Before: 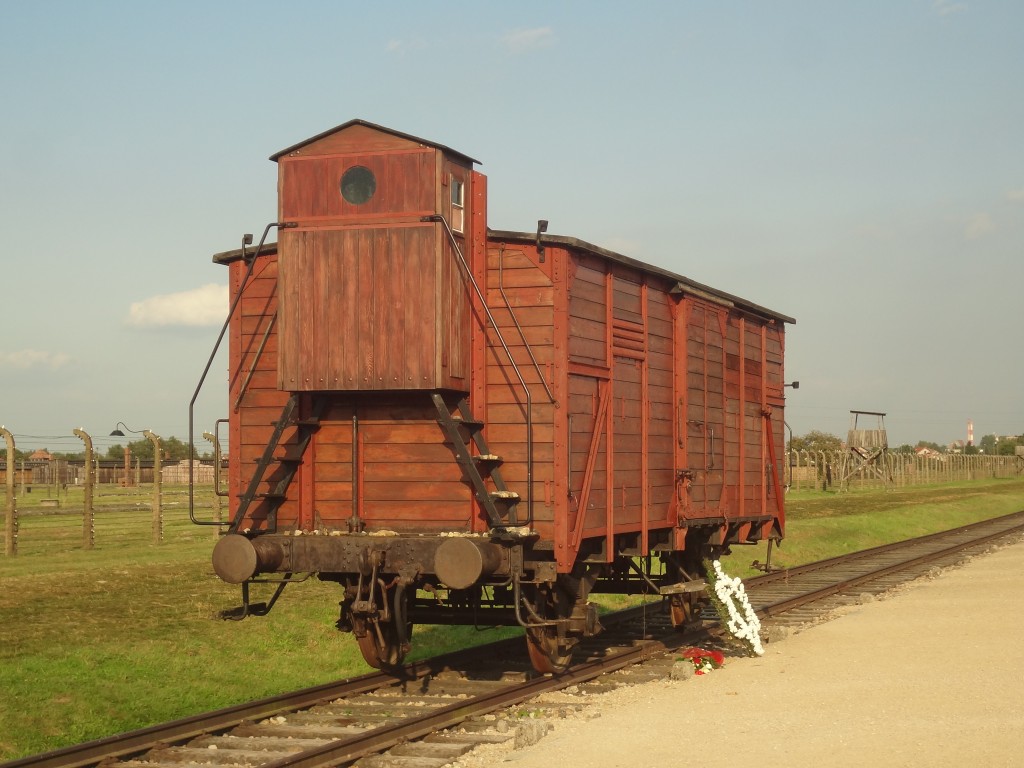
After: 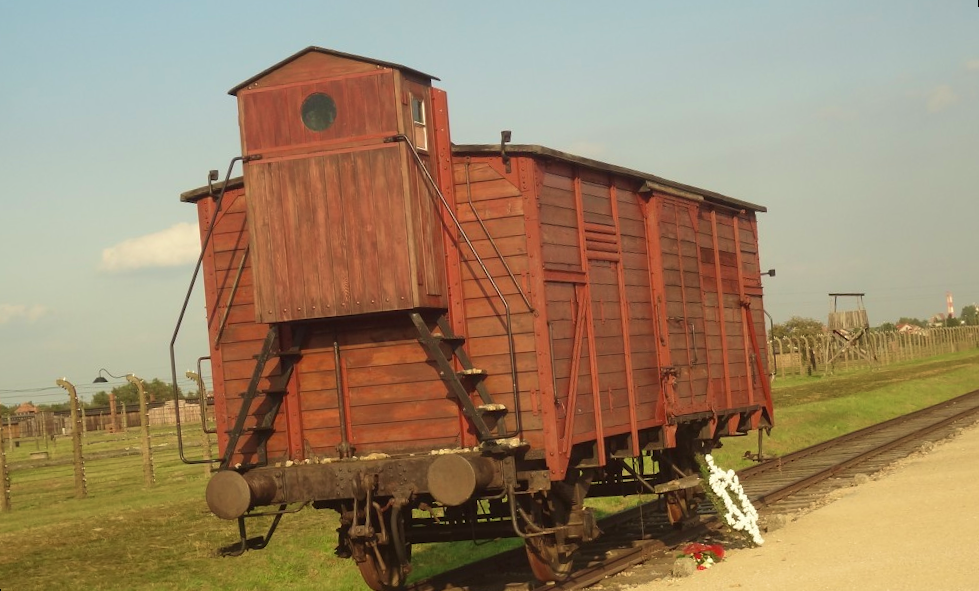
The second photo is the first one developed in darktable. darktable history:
velvia: on, module defaults
rotate and perspective: rotation -5°, crop left 0.05, crop right 0.952, crop top 0.11, crop bottom 0.89
crop and rotate: top 5.609%, bottom 5.609%
